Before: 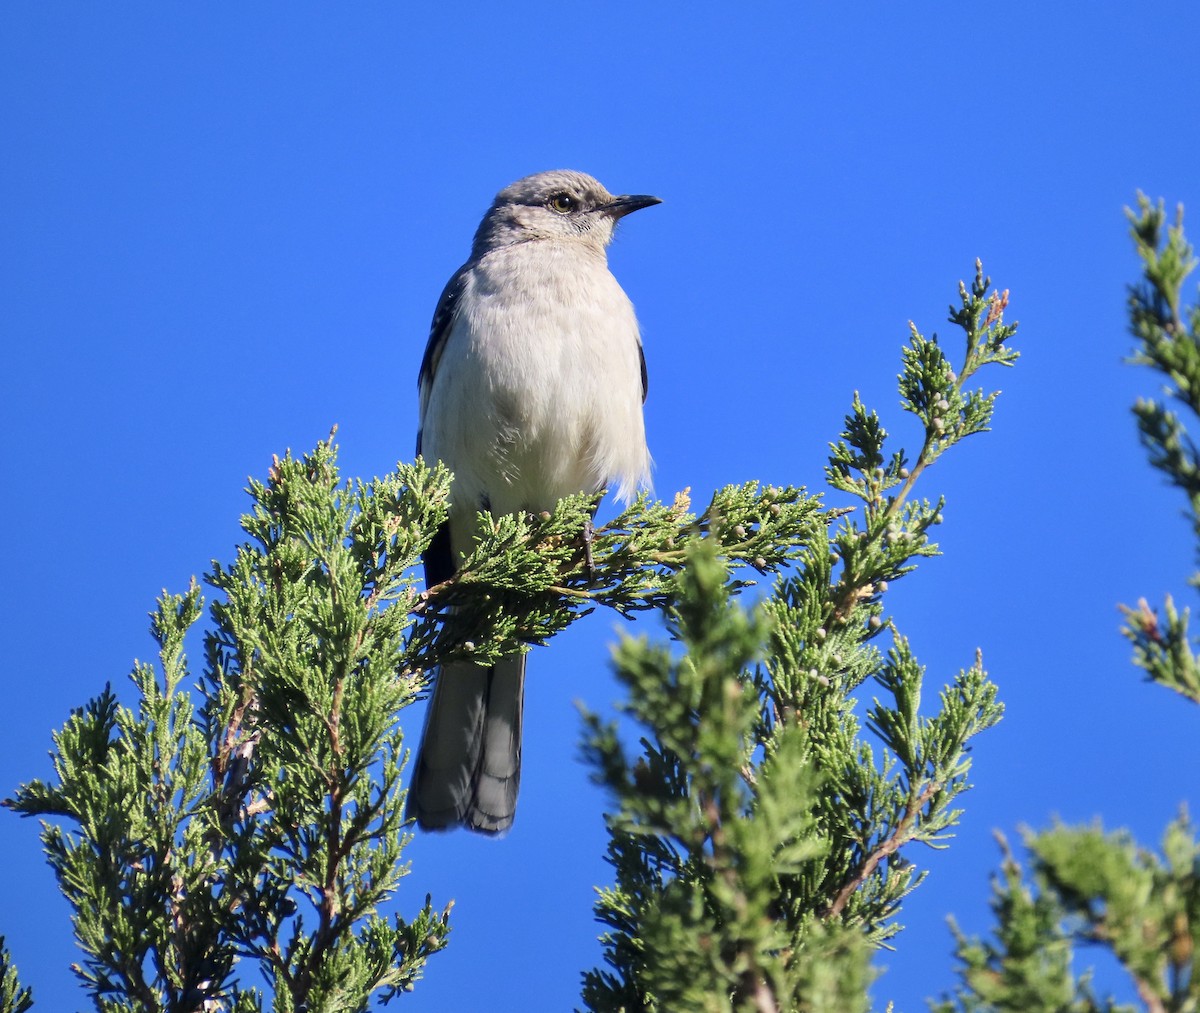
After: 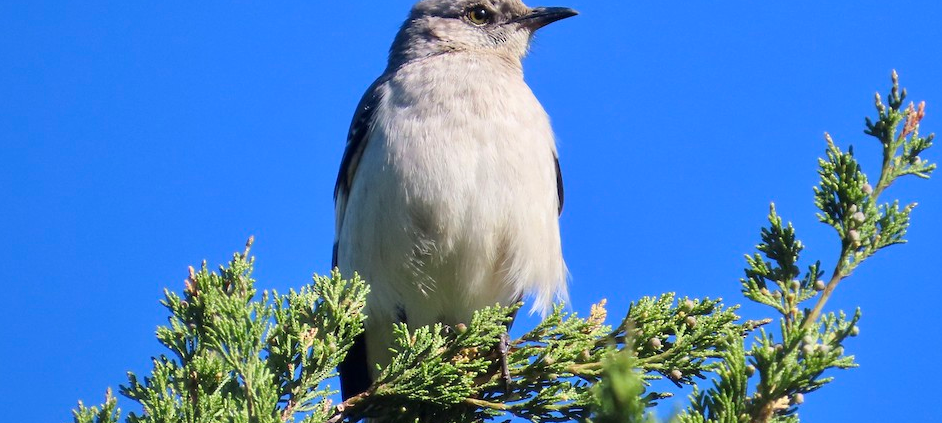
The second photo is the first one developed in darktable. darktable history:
crop: left 7.07%, top 18.657%, right 14.409%, bottom 39.579%
